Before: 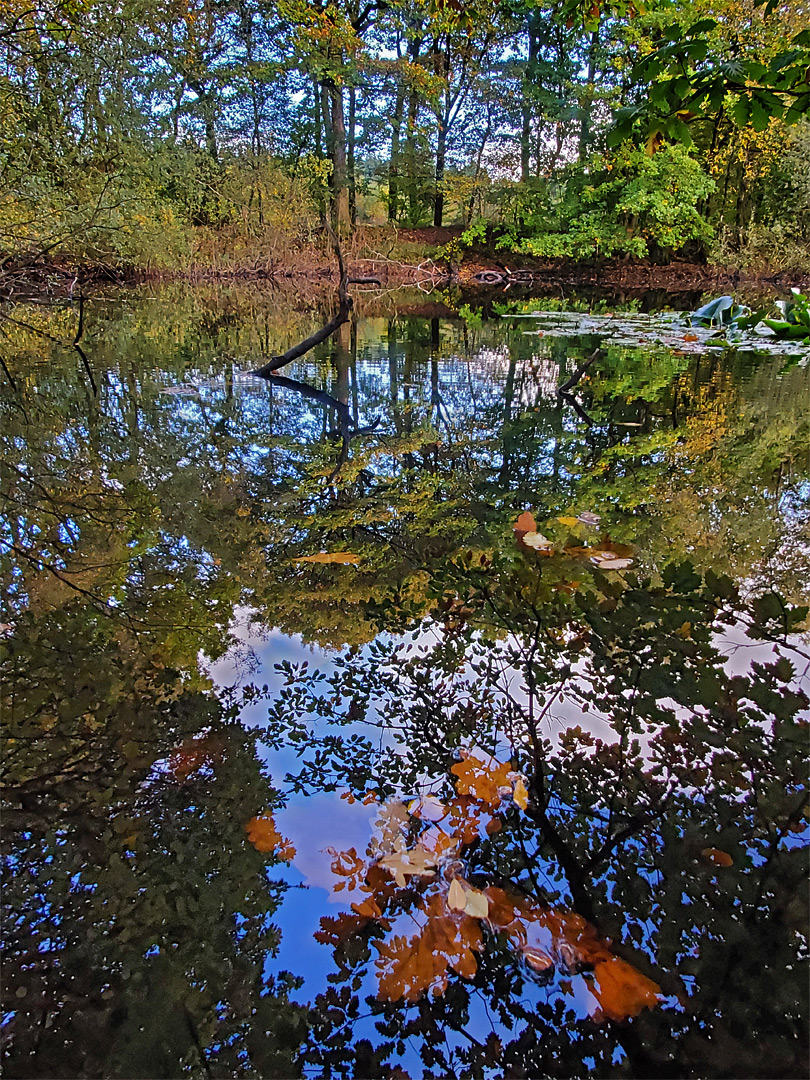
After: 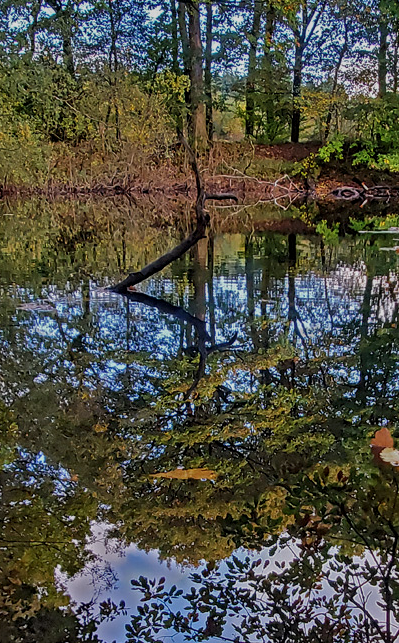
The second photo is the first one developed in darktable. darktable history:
crop: left 17.738%, top 7.84%, right 32.909%, bottom 32.595%
exposure: exposure -0.56 EV, compensate highlight preservation false
local contrast: on, module defaults
